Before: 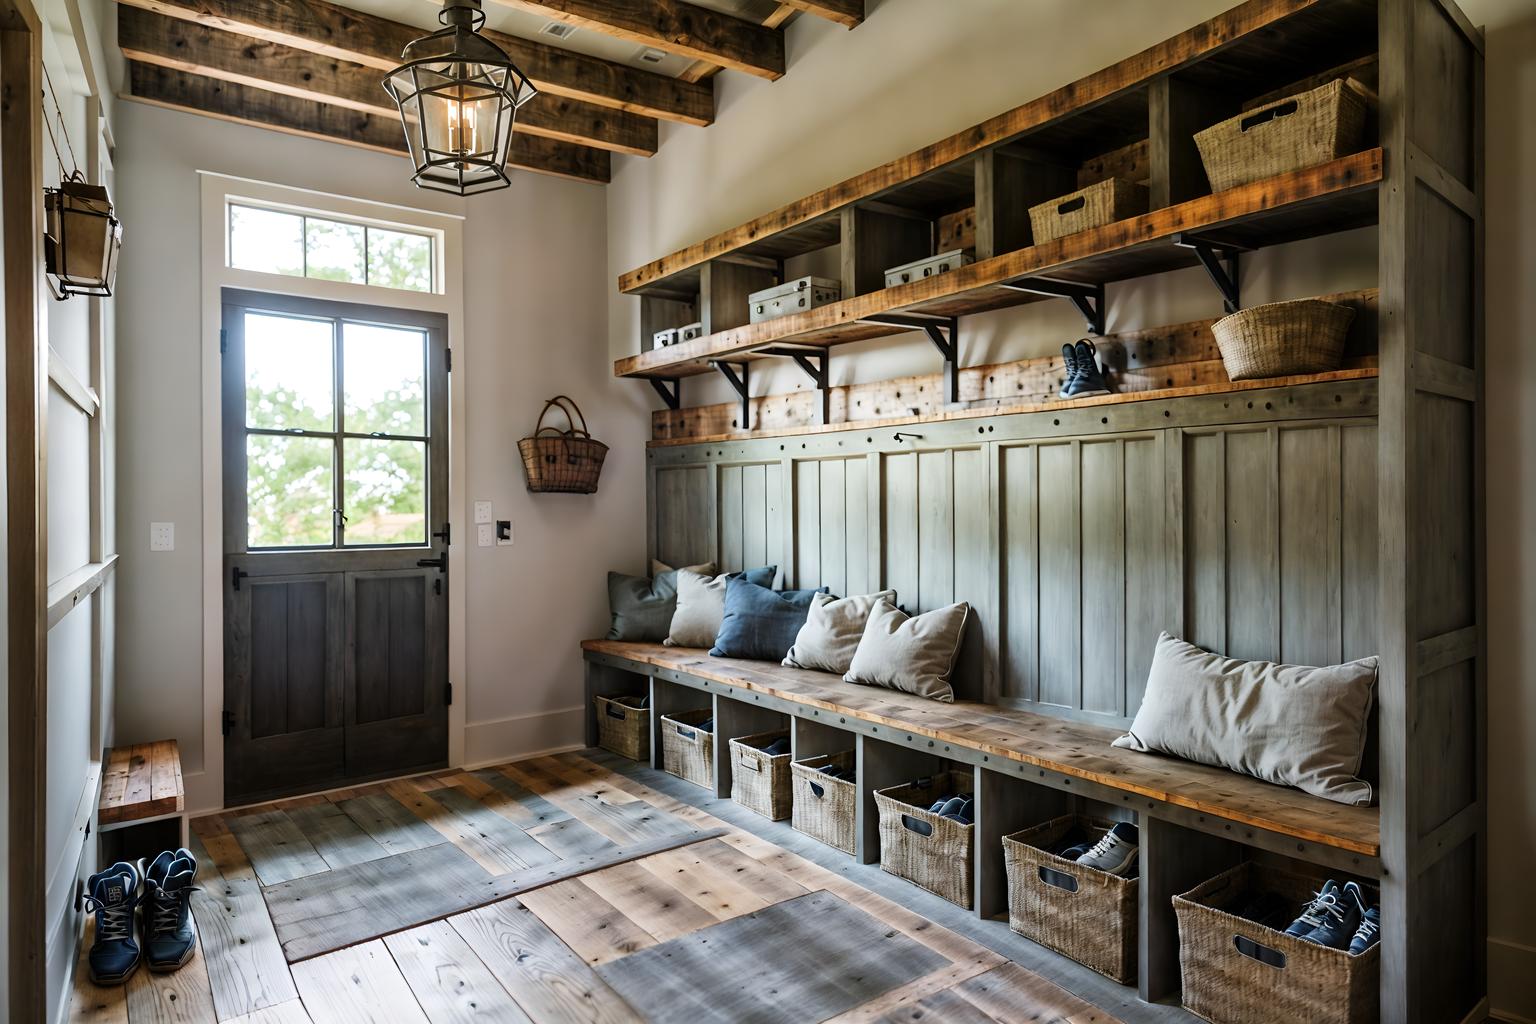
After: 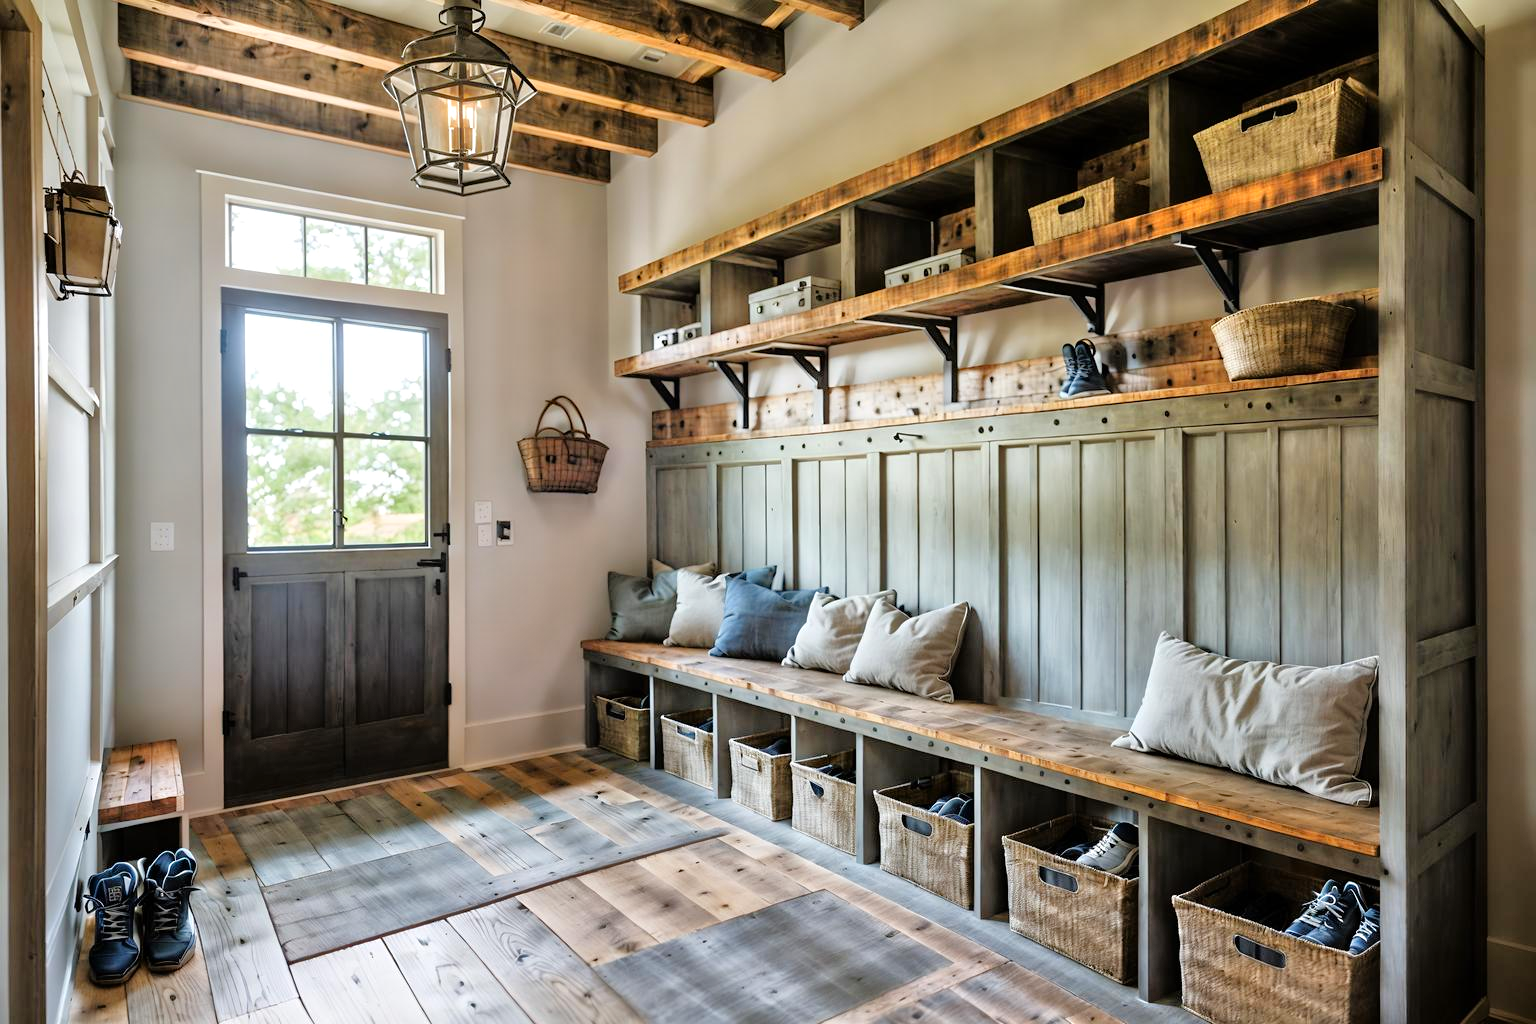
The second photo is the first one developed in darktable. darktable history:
tone equalizer: -7 EV 0.154 EV, -6 EV 0.58 EV, -5 EV 1.17 EV, -4 EV 1.36 EV, -3 EV 1.16 EV, -2 EV 0.6 EV, -1 EV 0.166 EV, mask exposure compensation -0.49 EV
